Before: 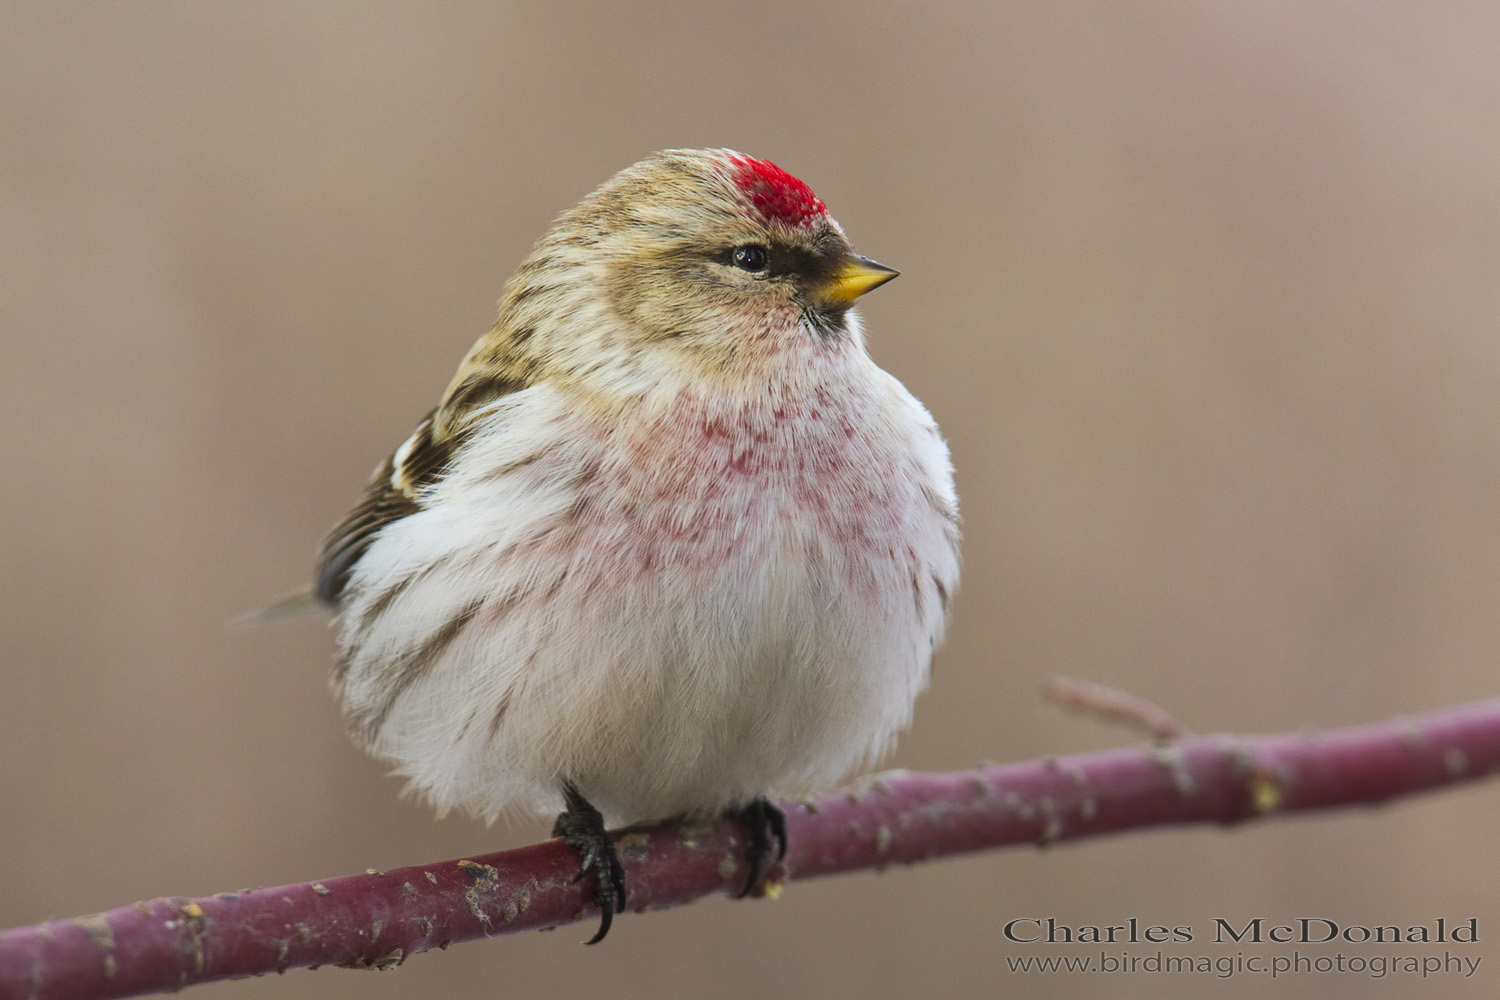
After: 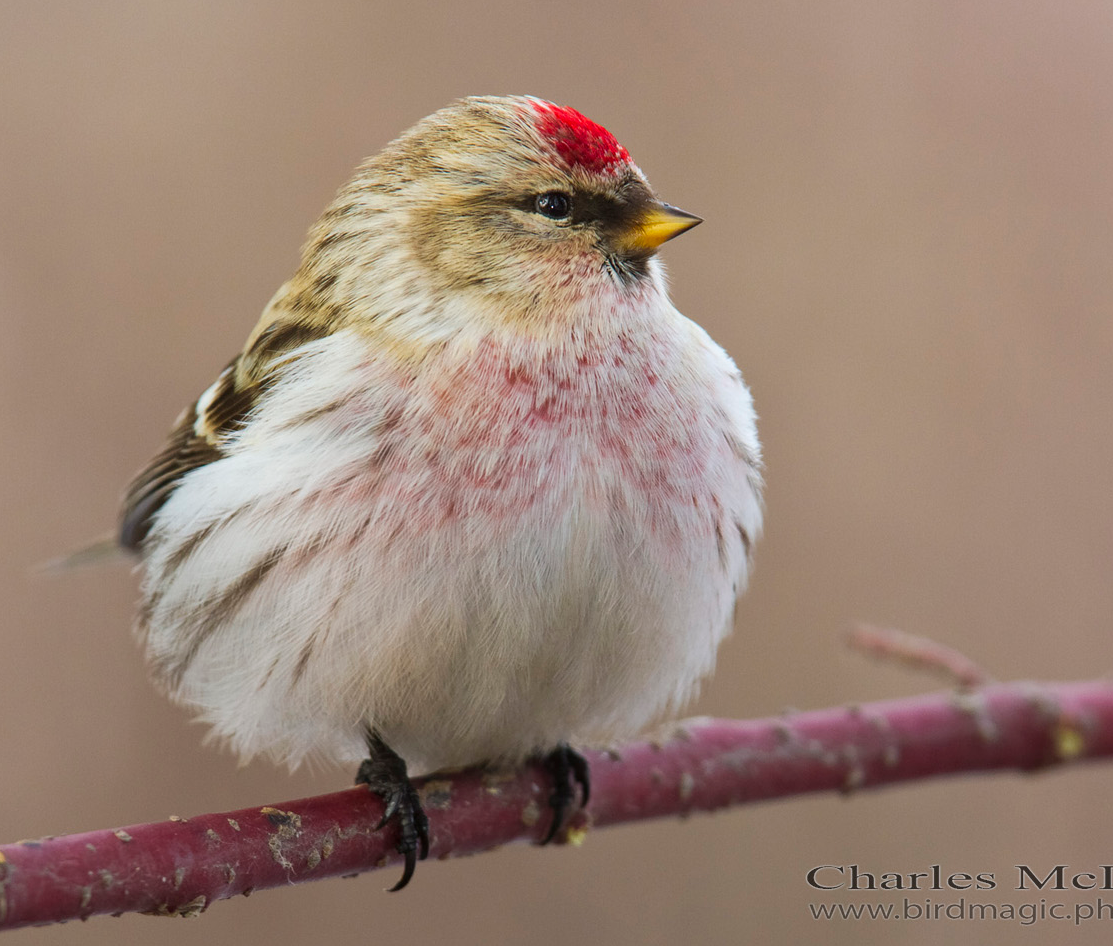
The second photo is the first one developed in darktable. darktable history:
crop and rotate: left 13.183%, top 5.321%, right 12.578%
